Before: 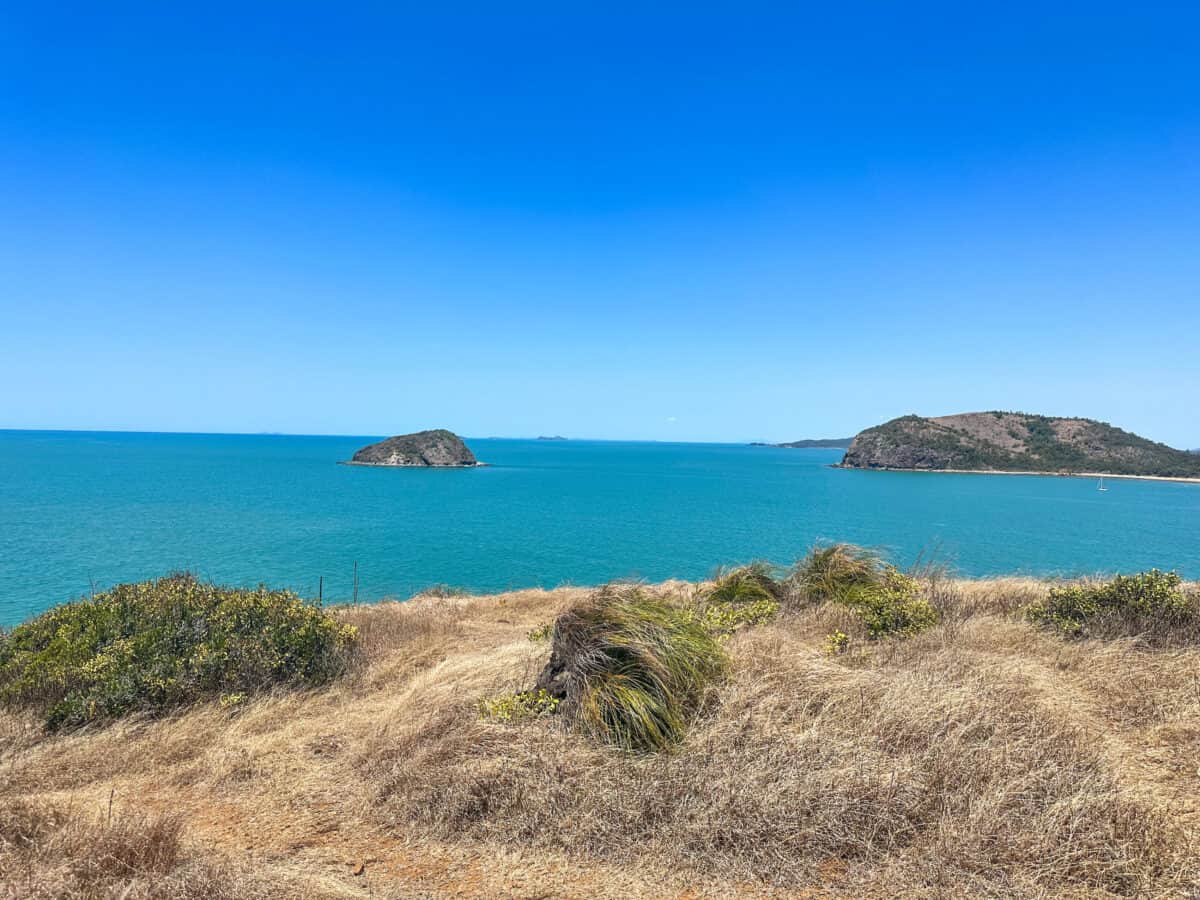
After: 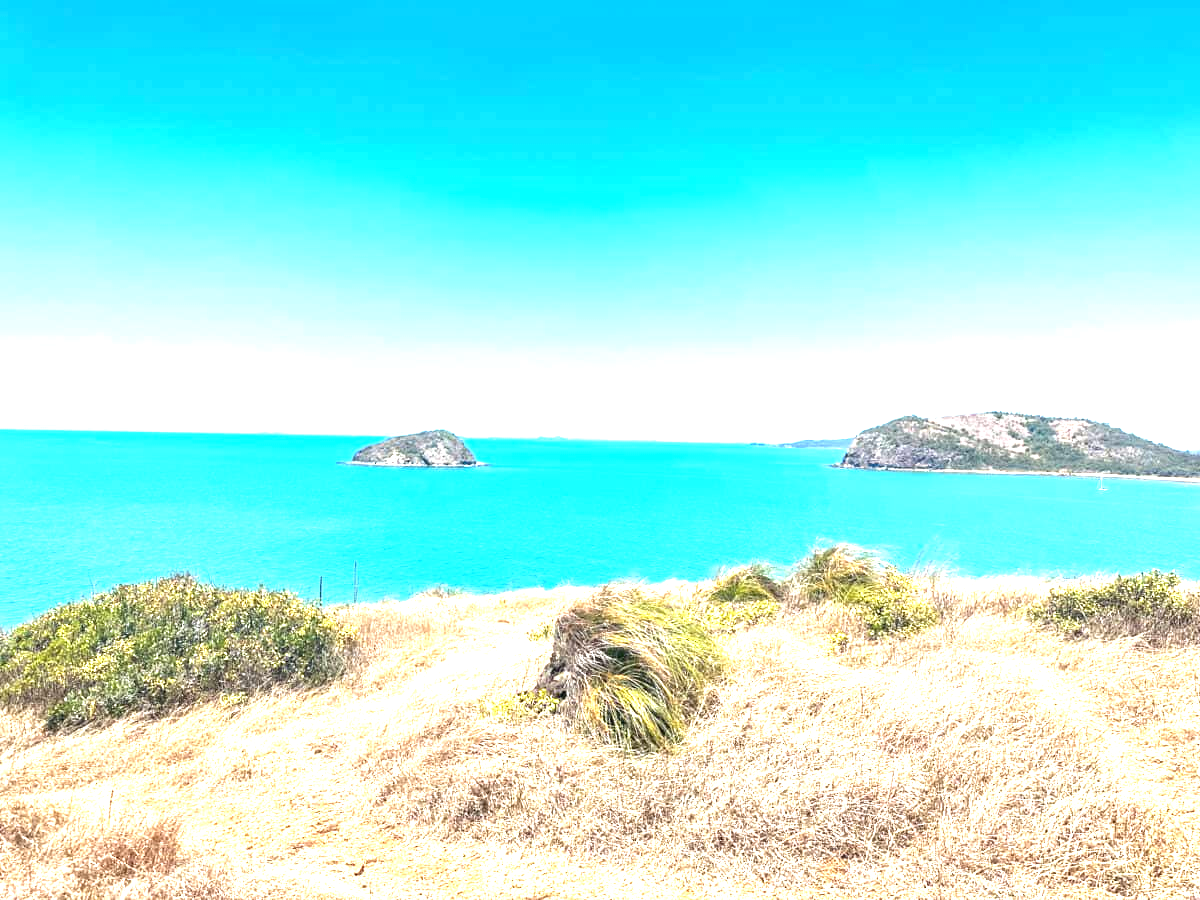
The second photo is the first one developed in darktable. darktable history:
exposure: black level correction 0, exposure 2.001 EV, compensate exposure bias true, compensate highlight preservation false
